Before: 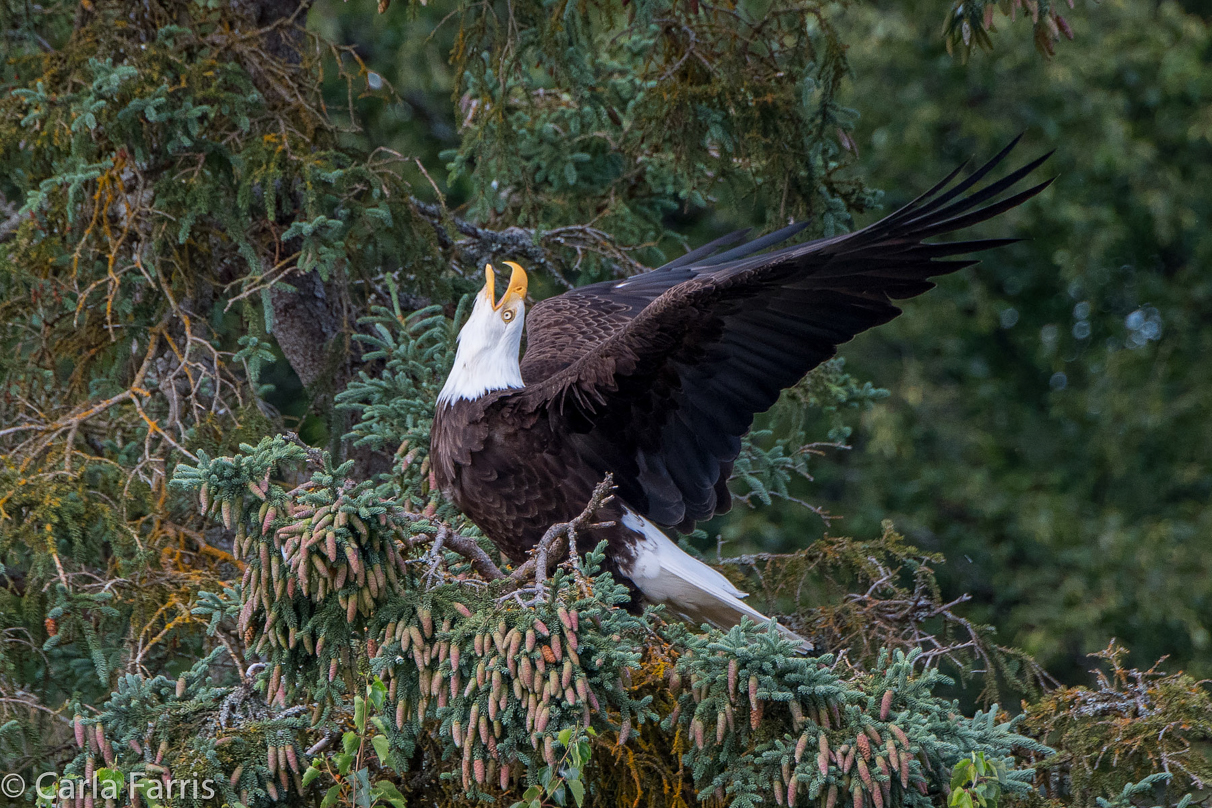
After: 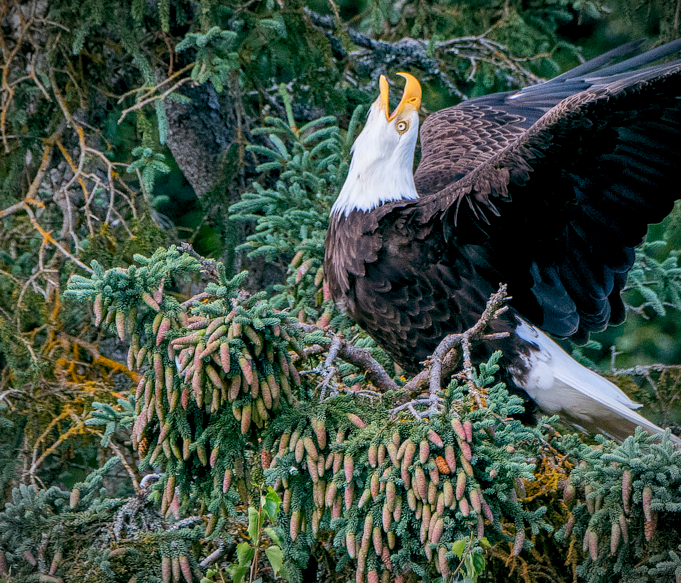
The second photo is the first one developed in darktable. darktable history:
shadows and highlights: soften with gaussian
crop: left 8.784%, top 23.467%, right 35.025%, bottom 4.258%
vignetting: fall-off radius 60.26%, automatic ratio true, unbound false
tone equalizer: on, module defaults
color balance rgb: global offset › luminance -0.347%, global offset › chroma 0.118%, global offset › hue 168.38°, linear chroma grading › shadows -7.665%, linear chroma grading › global chroma 9.745%, perceptual saturation grading › global saturation 20%, perceptual saturation grading › highlights -25.668%, perceptual saturation grading › shadows 25.35%
local contrast: on, module defaults
